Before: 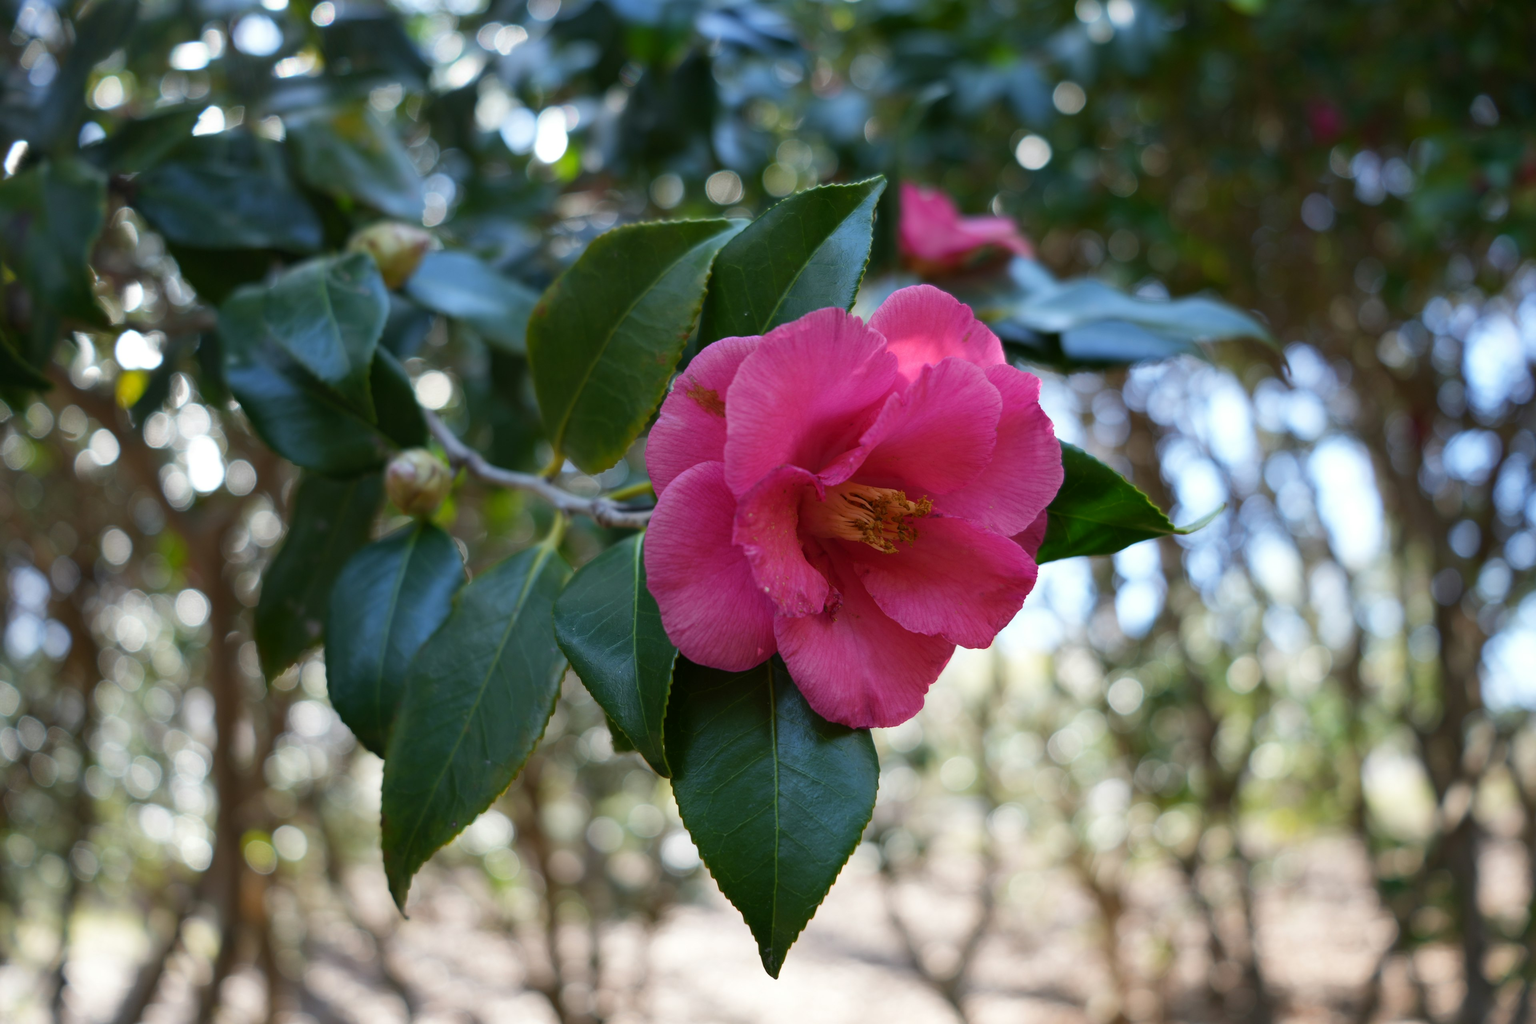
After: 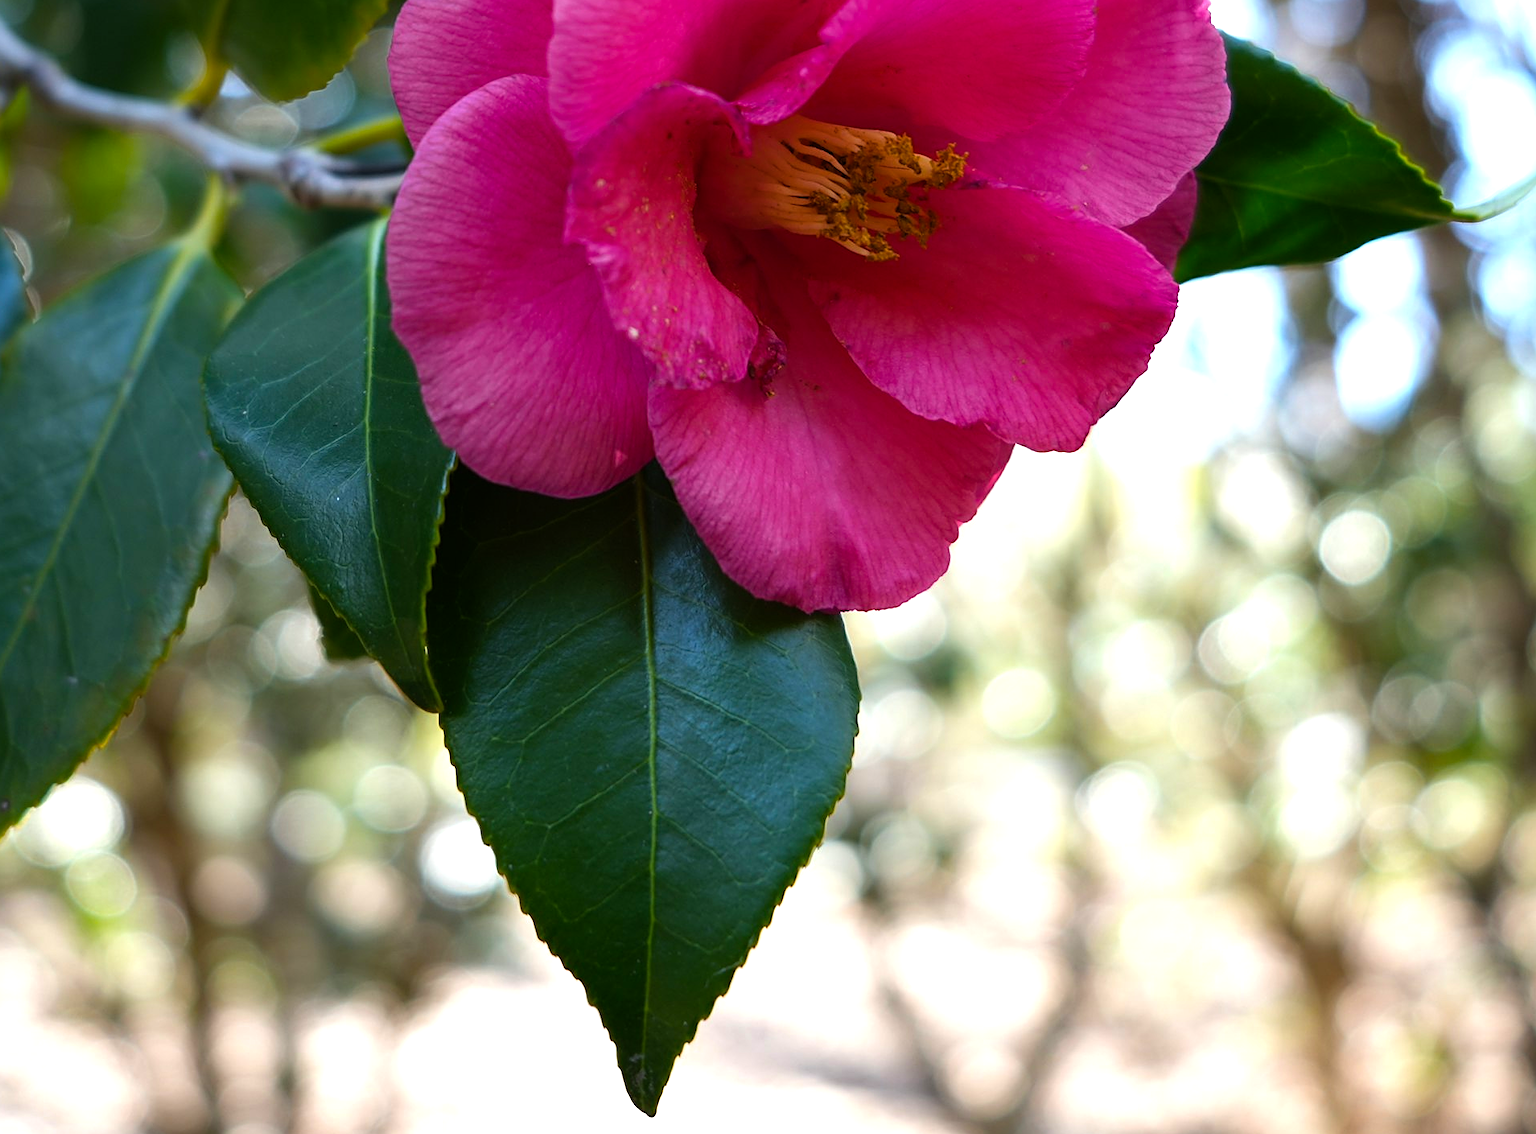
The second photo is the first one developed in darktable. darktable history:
color balance rgb: shadows lift › chroma 1.027%, shadows lift › hue 242.87°, power › luminance -14.961%, perceptual saturation grading › global saturation 15.114%, global vibrance 20%
exposure: black level correction 0, exposure 0.698 EV, compensate highlight preservation false
sharpen: on, module defaults
crop: left 29.431%, top 41.416%, right 20.855%, bottom 3.499%
